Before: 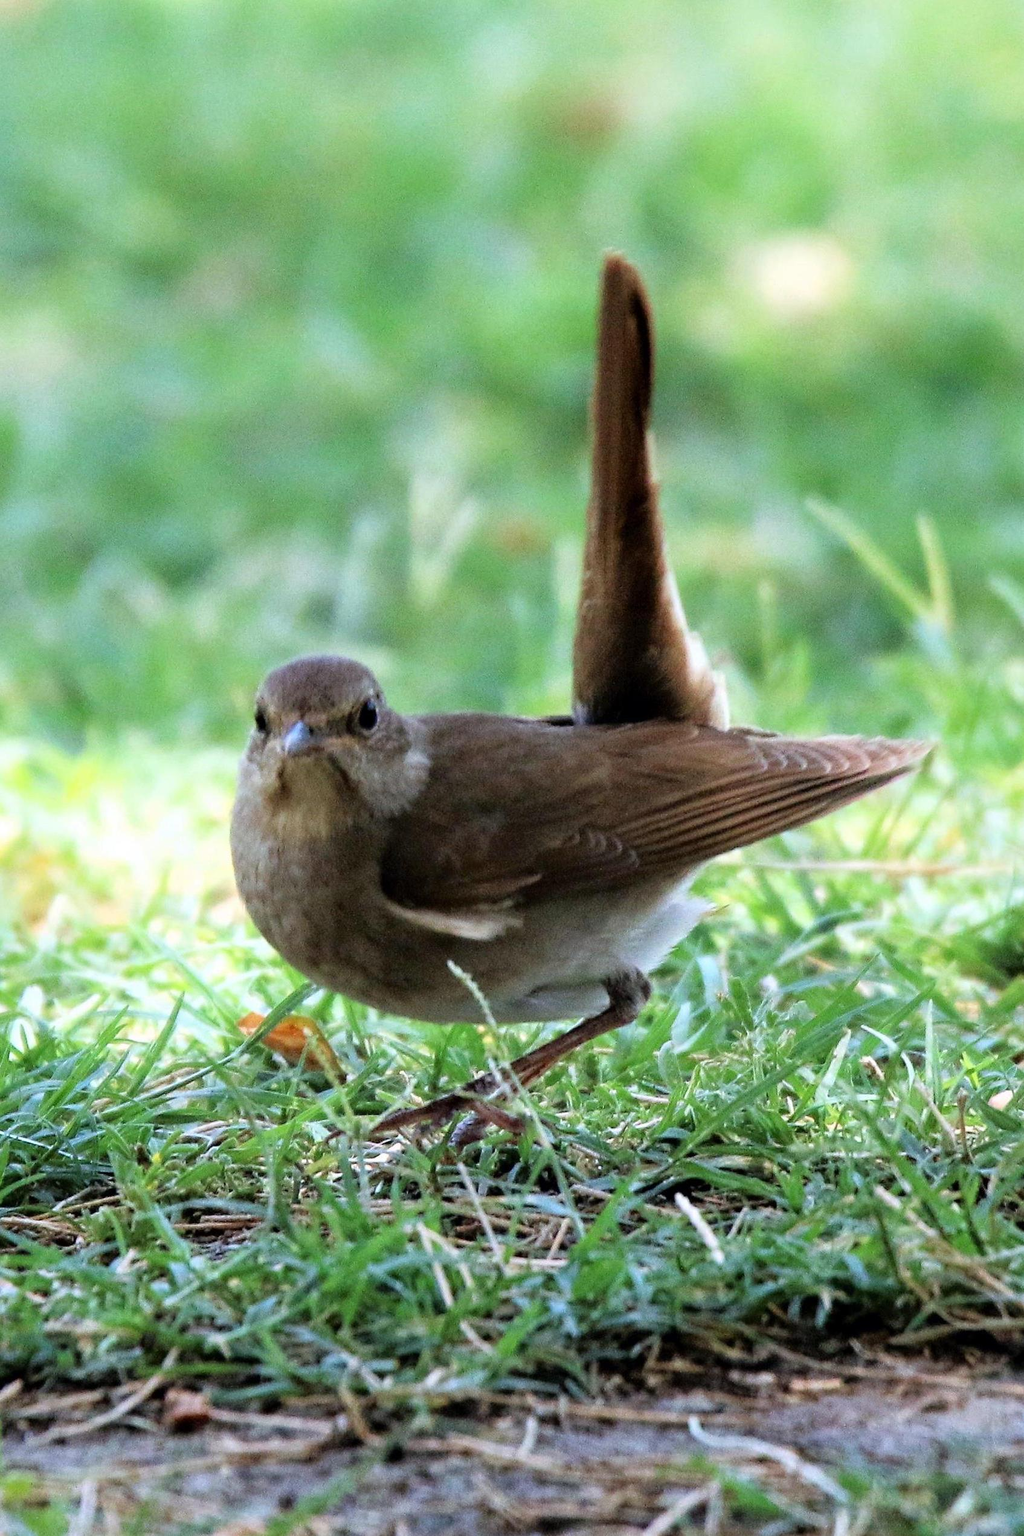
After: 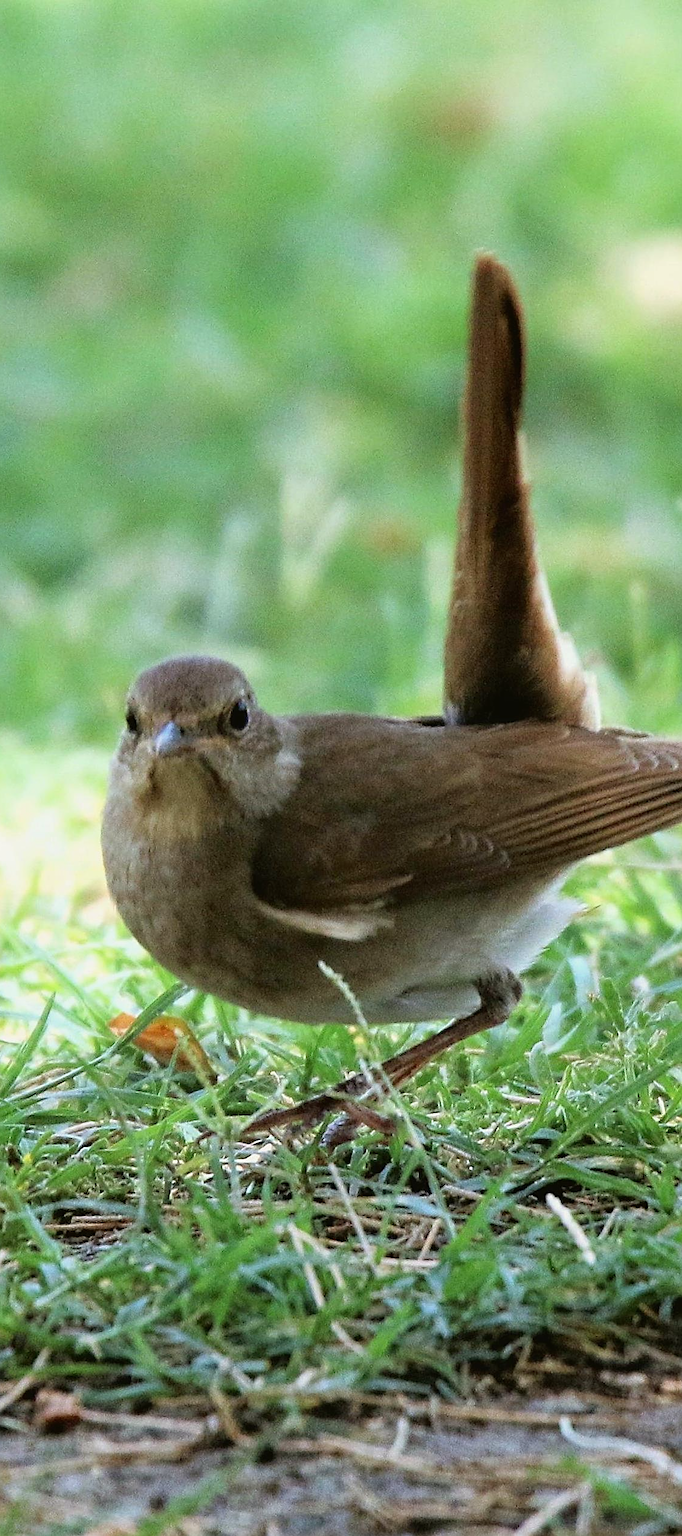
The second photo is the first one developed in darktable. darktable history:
color balance: mode lift, gamma, gain (sRGB), lift [1.04, 1, 1, 0.97], gamma [1.01, 1, 1, 0.97], gain [0.96, 1, 1, 0.97]
sharpen: on, module defaults
crop and rotate: left 12.648%, right 20.685%
